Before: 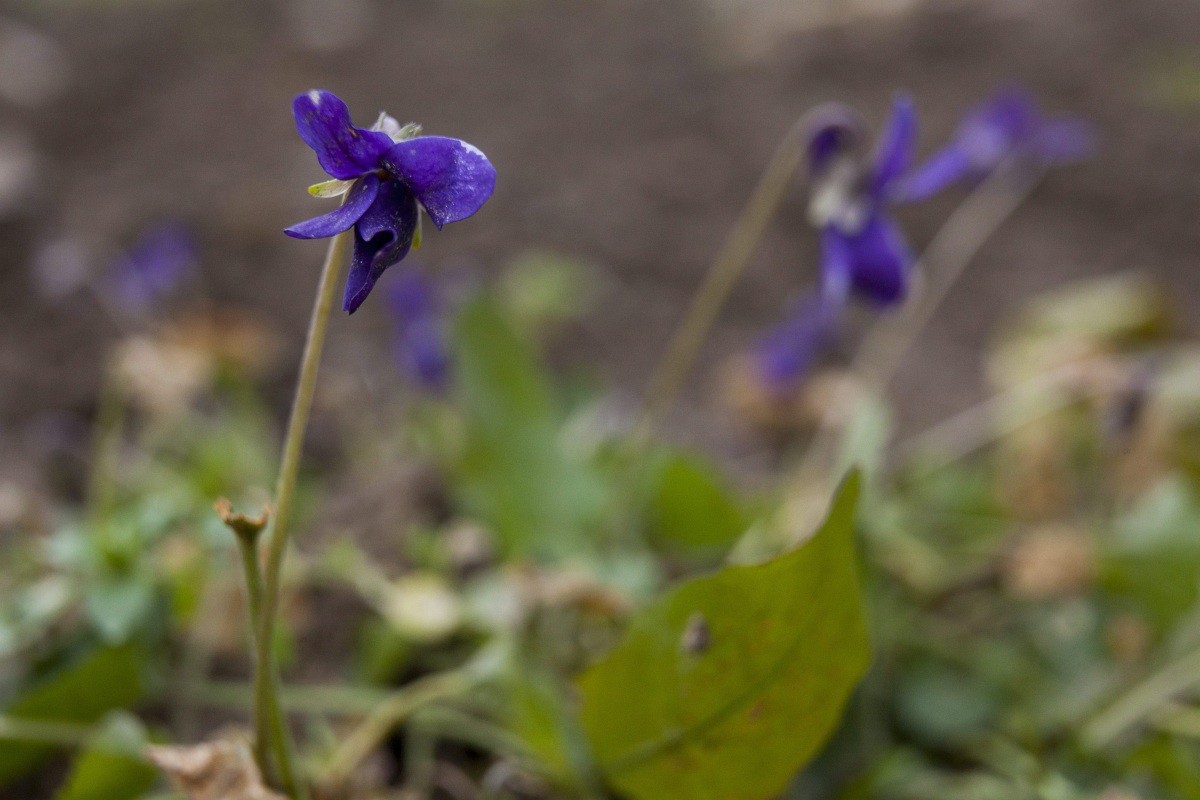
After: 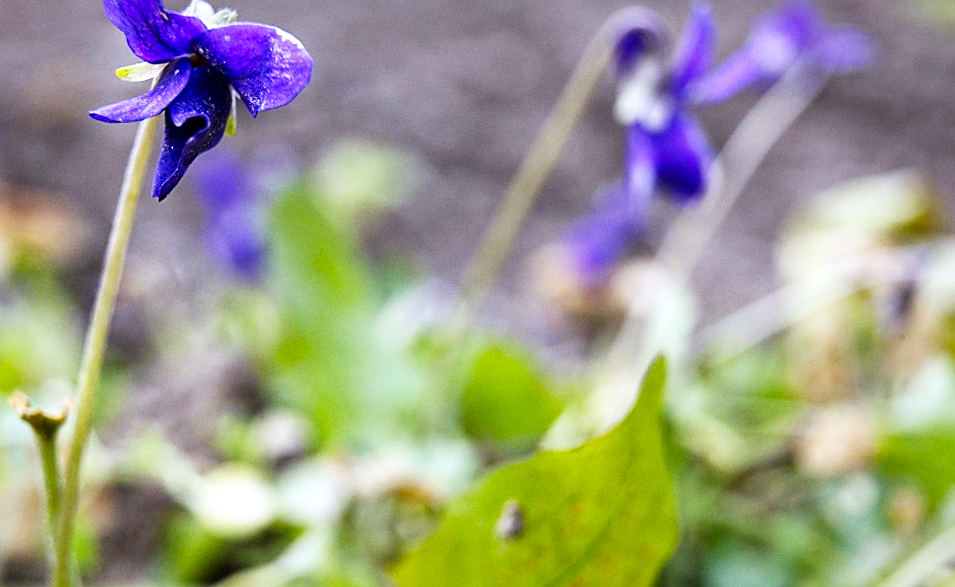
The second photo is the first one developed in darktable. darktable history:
exposure: black level correction 0, exposure 0.2 EV, compensate exposure bias true, compensate highlight preservation false
base curve: curves: ch0 [(0, 0) (0.007, 0.004) (0.027, 0.03) (0.046, 0.07) (0.207, 0.54) (0.442, 0.872) (0.673, 0.972) (1, 1)], preserve colors none
crop: left 19.159%, top 9.58%, bottom 9.58%
sharpen: on, module defaults
rotate and perspective: rotation -0.013°, lens shift (vertical) -0.027, lens shift (horizontal) 0.178, crop left 0.016, crop right 0.989, crop top 0.082, crop bottom 0.918
white balance: red 0.948, green 1.02, blue 1.176
local contrast: mode bilateral grid, contrast 20, coarseness 50, detail 120%, midtone range 0.2
